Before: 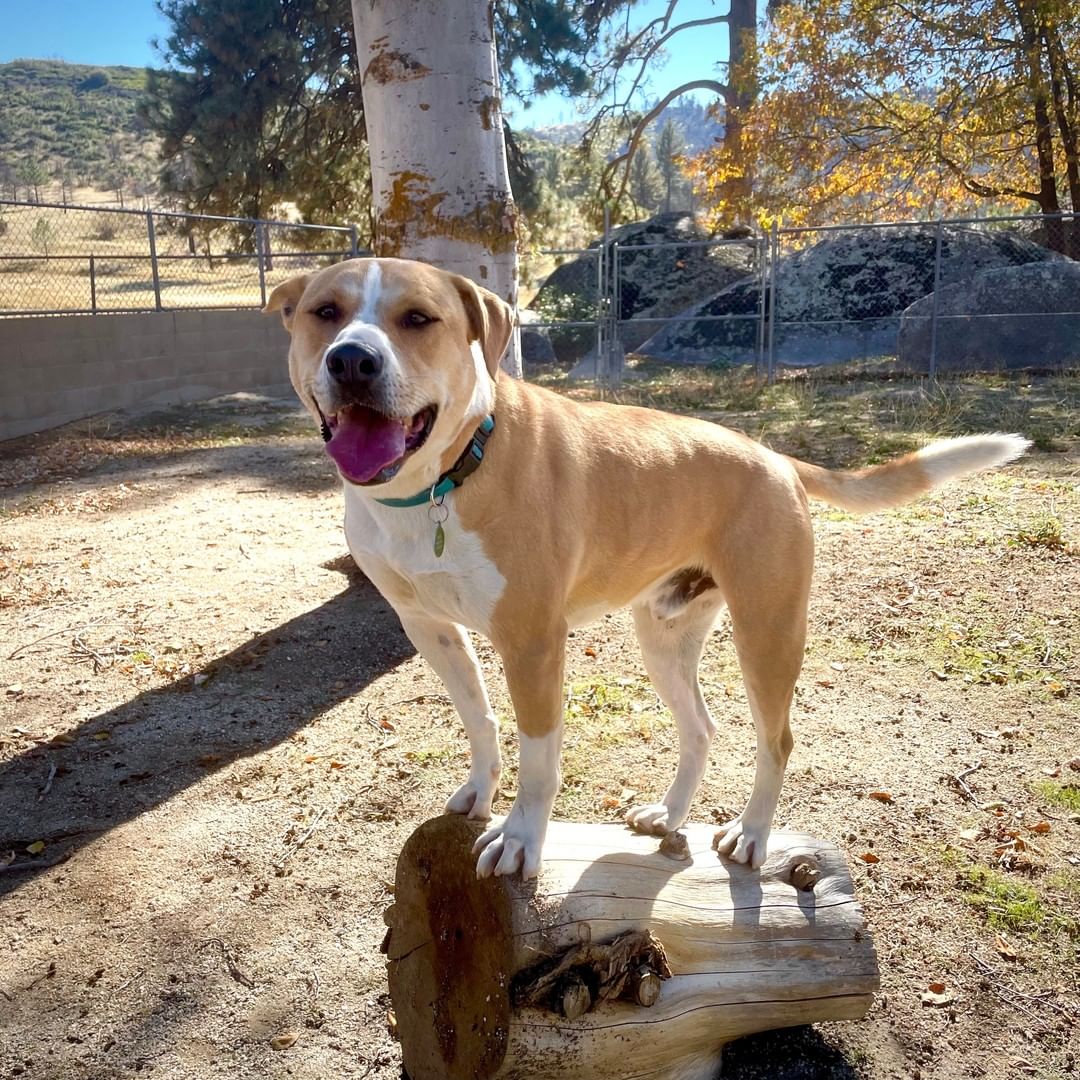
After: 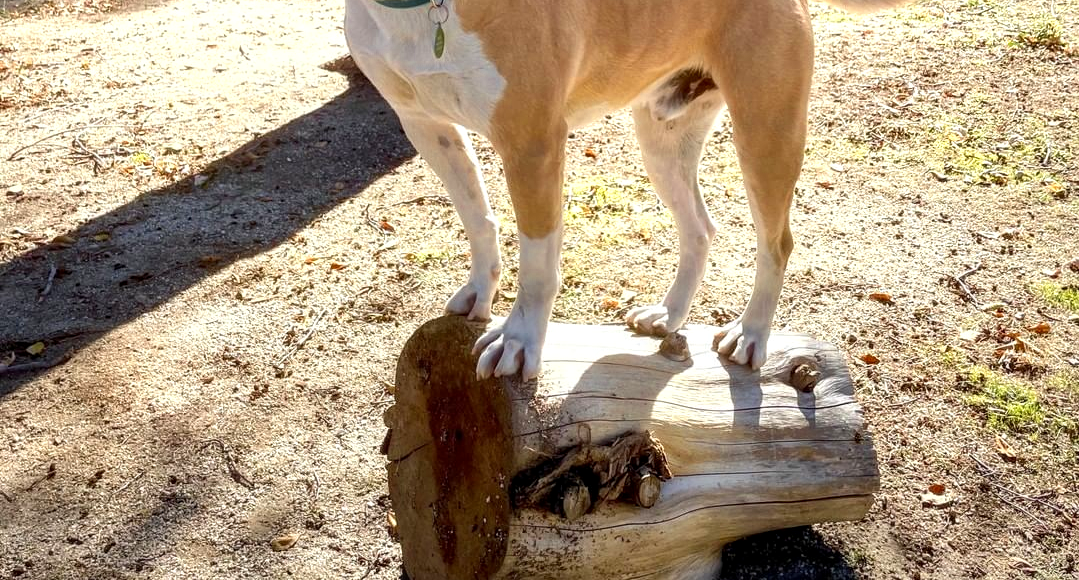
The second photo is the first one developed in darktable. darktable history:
color zones: curves: ch0 [(0.004, 0.305) (0.261, 0.623) (0.389, 0.399) (0.708, 0.571) (0.947, 0.34)]; ch1 [(0.025, 0.645) (0.229, 0.584) (0.326, 0.551) (0.484, 0.262) (0.757, 0.643)]
local contrast: on, module defaults
crop and rotate: top 46.237%
